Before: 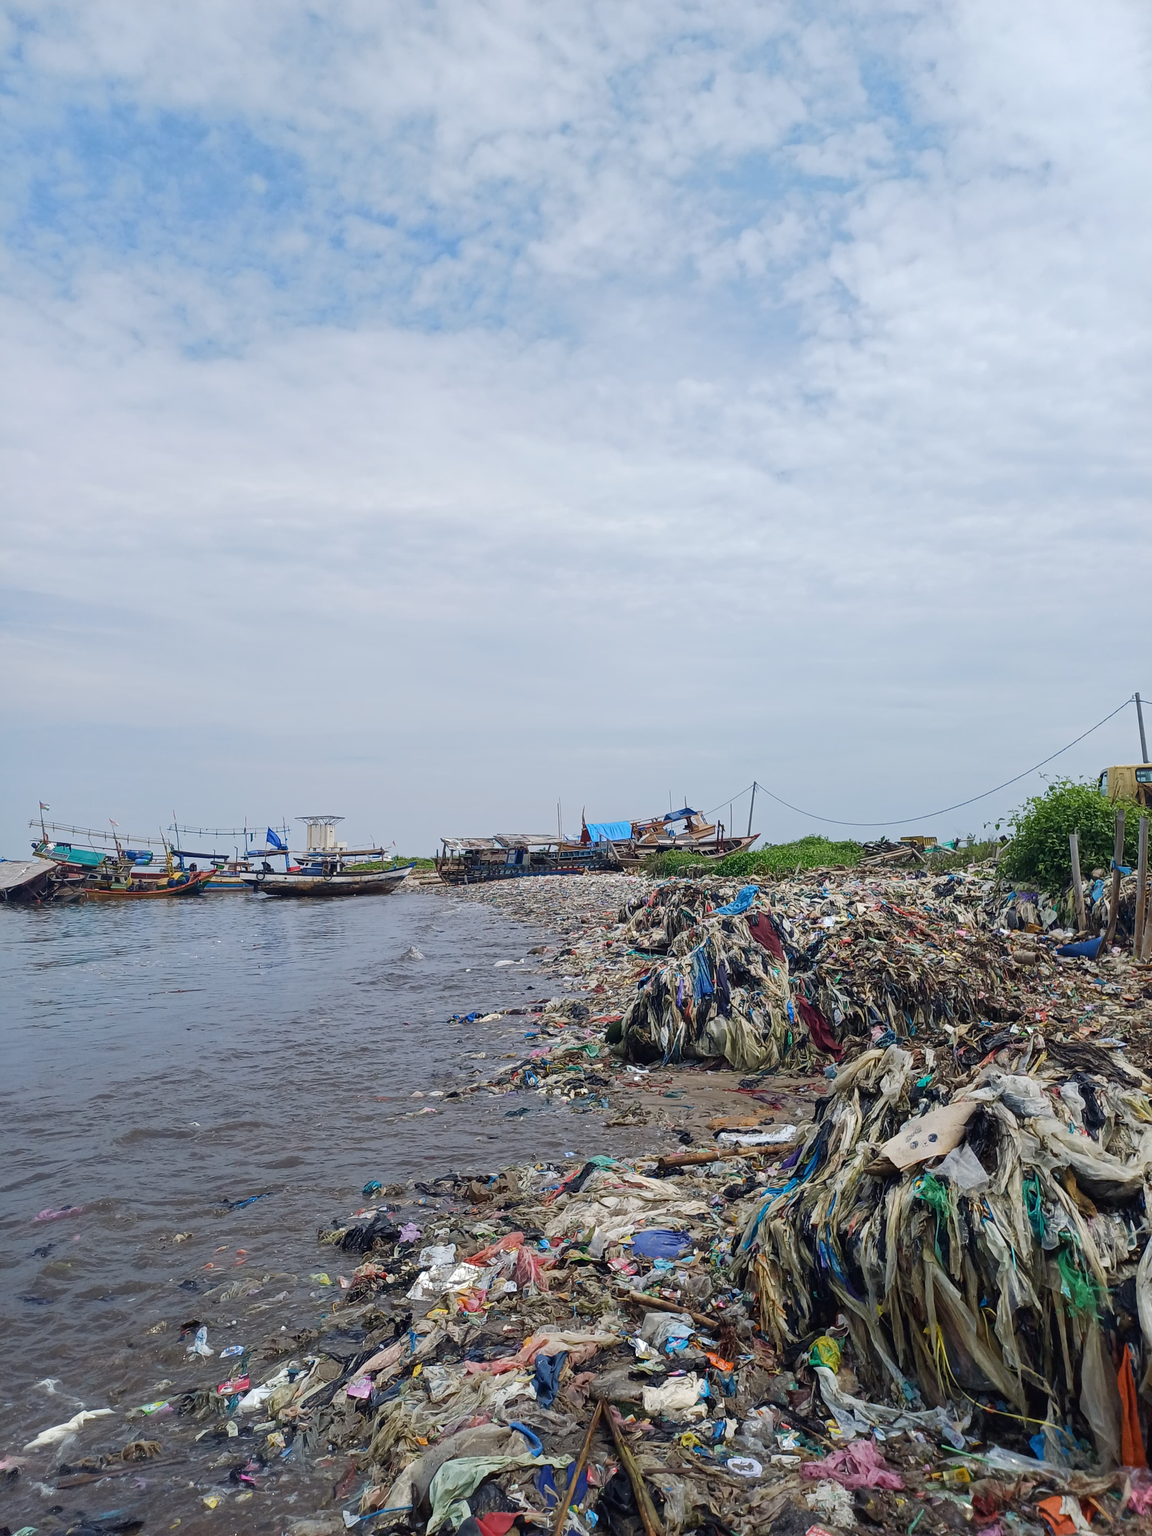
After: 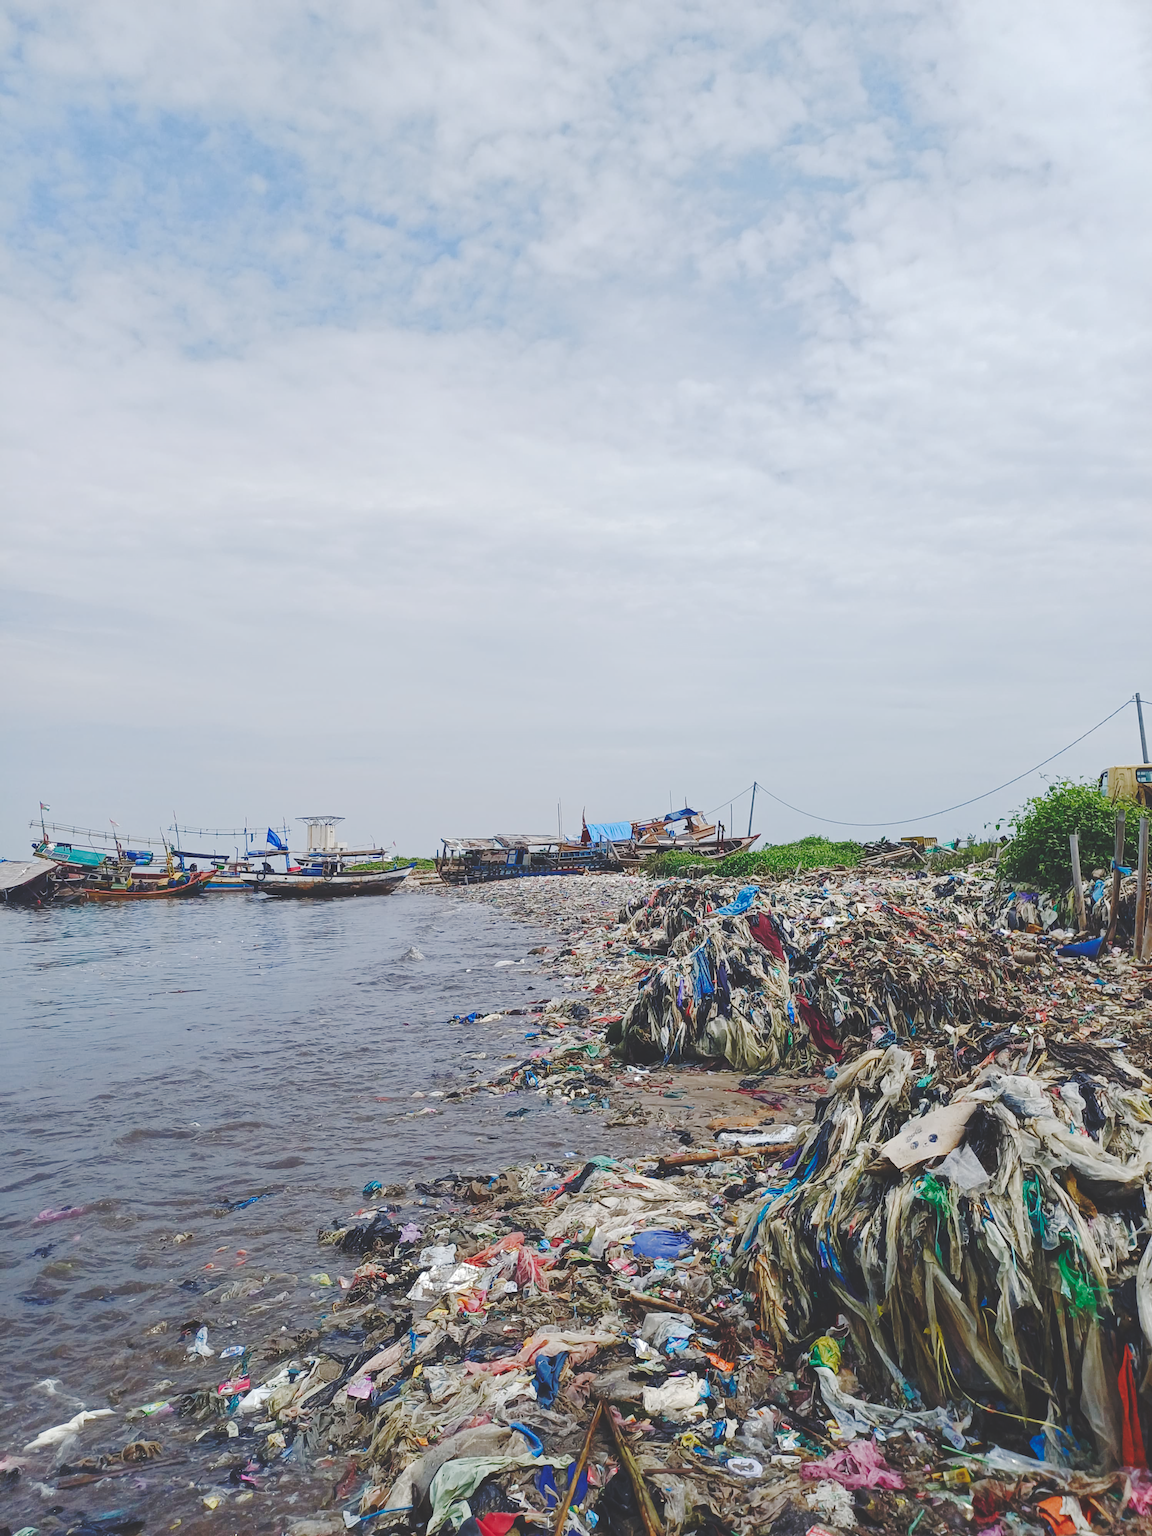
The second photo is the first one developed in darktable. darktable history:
color balance rgb: perceptual saturation grading › global saturation 20%, perceptual saturation grading › highlights -50%, perceptual saturation grading › shadows 30%
base curve: curves: ch0 [(0, 0.024) (0.055, 0.065) (0.121, 0.166) (0.236, 0.319) (0.693, 0.726) (1, 1)], preserve colors none
